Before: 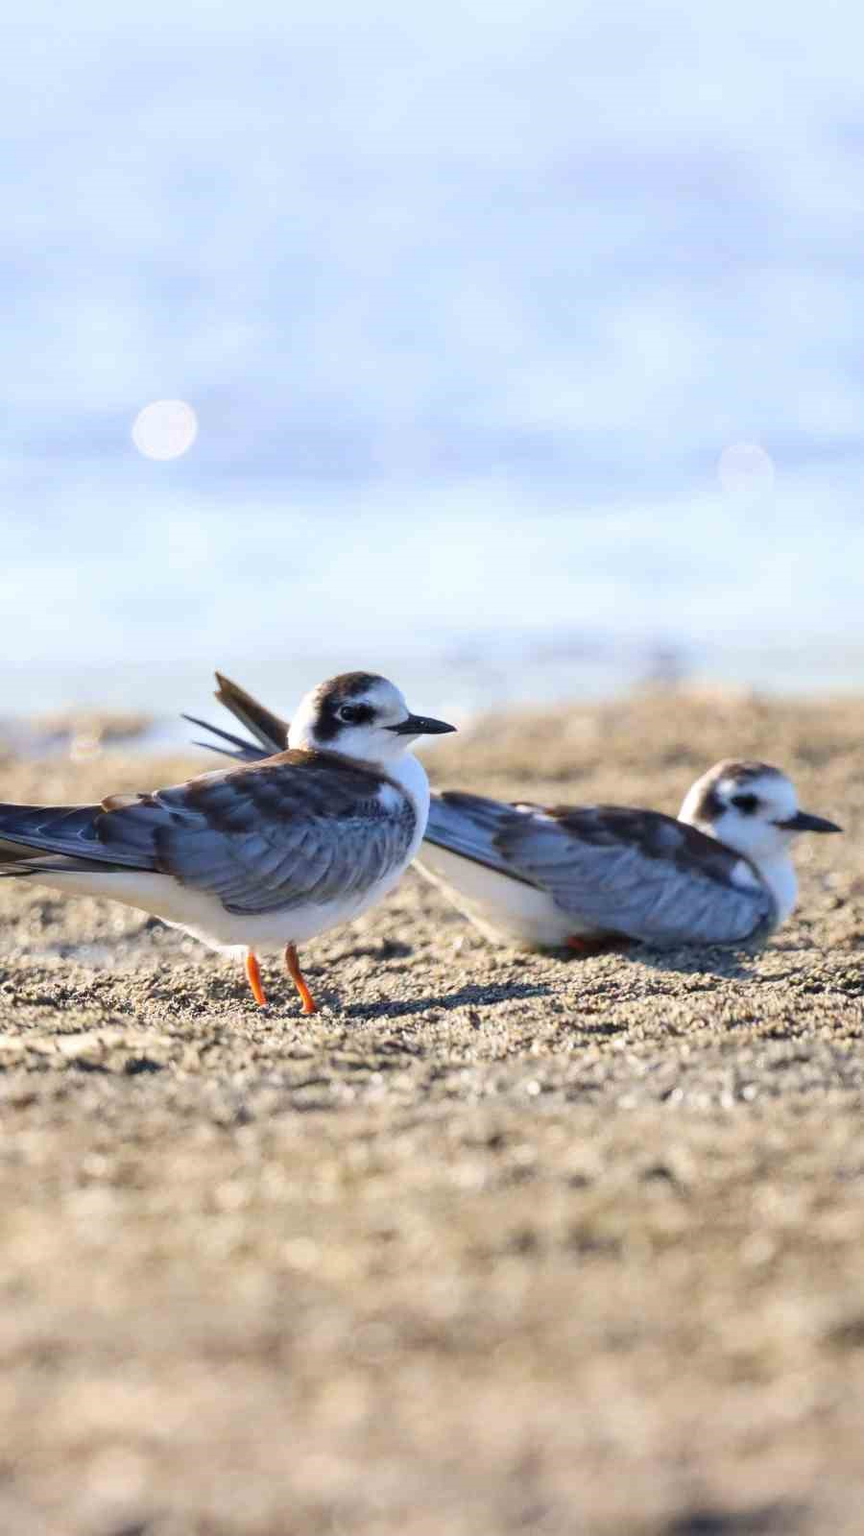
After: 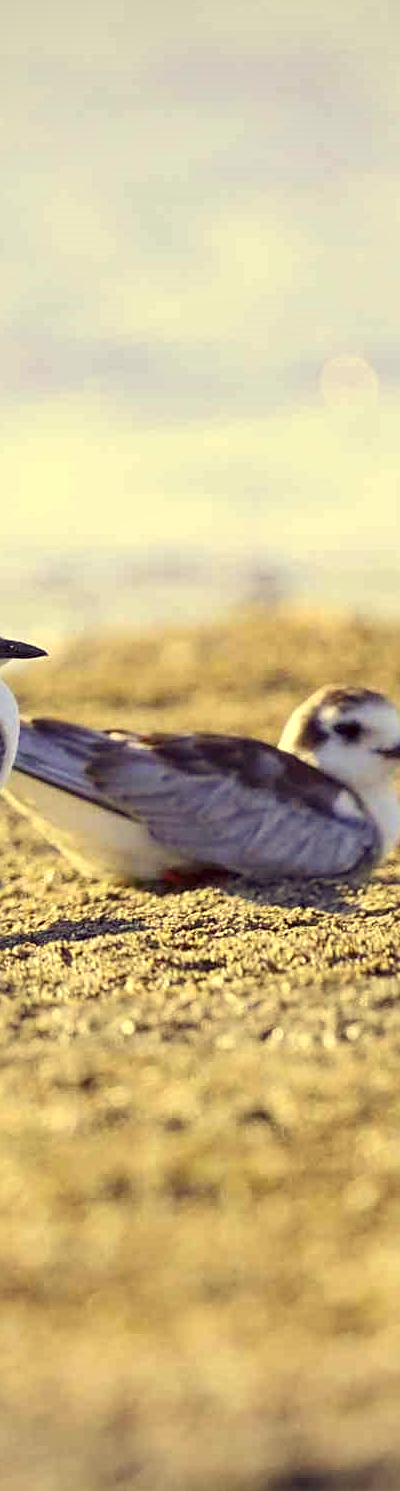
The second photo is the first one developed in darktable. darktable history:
sharpen: on, module defaults
local contrast: highlights 100%, shadows 100%, detail 120%, midtone range 0.2
color correction: highlights a* -0.482, highlights b* 40, shadows a* 9.8, shadows b* -0.161
white balance: red 0.98, blue 1.034
crop: left 47.628%, top 6.643%, right 7.874%
vignetting: fall-off radius 60.92%
